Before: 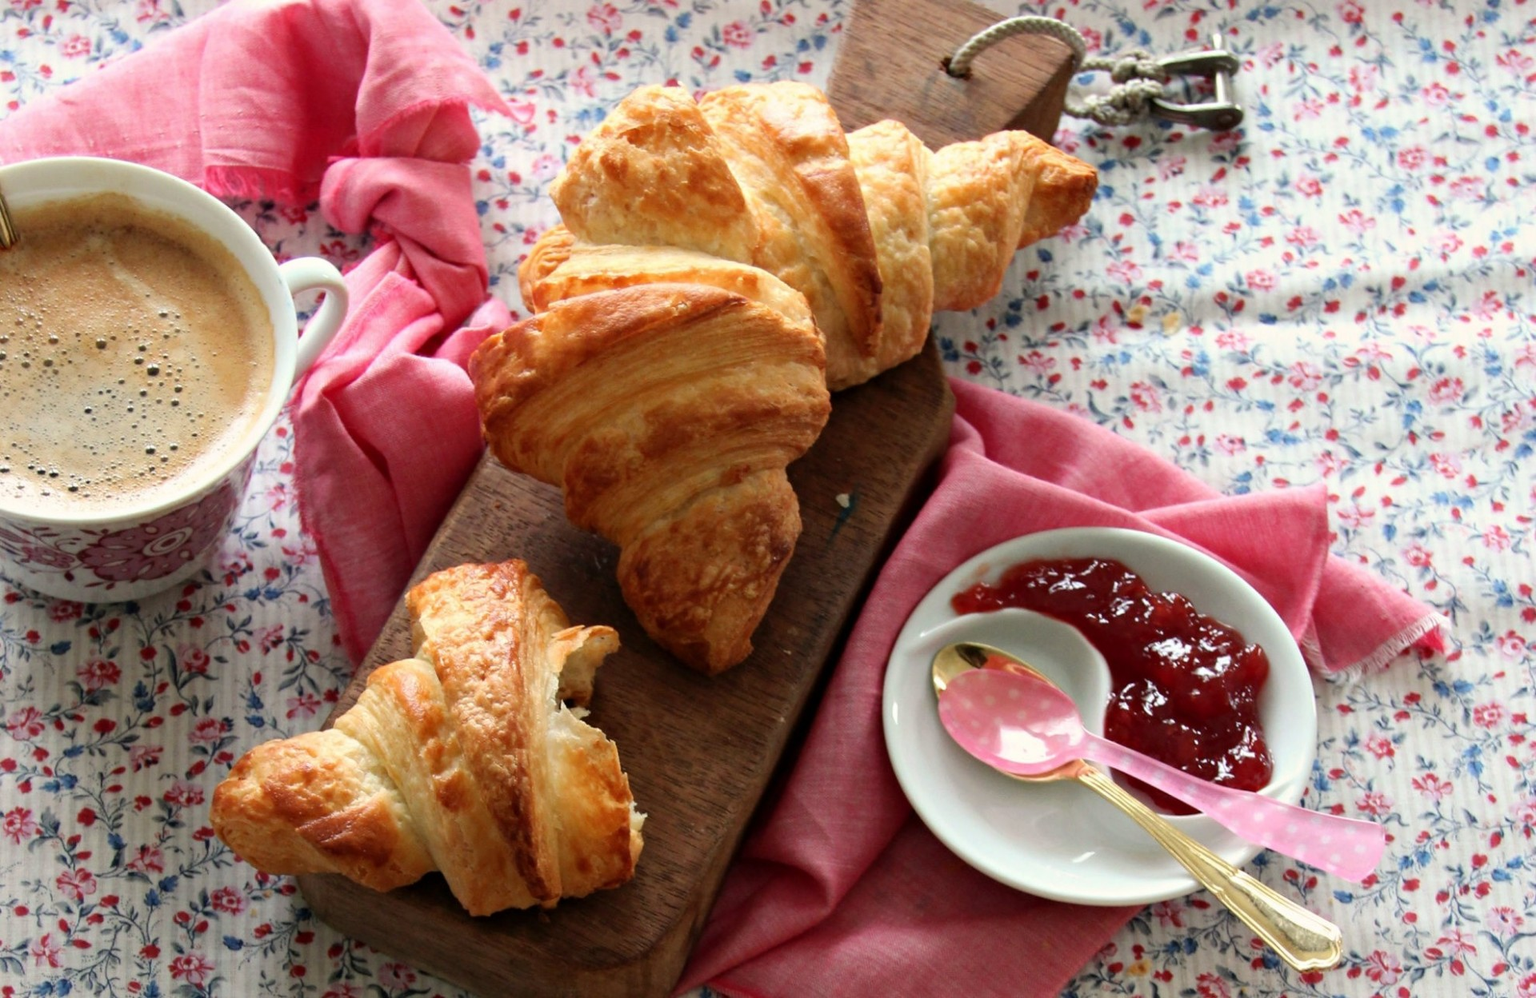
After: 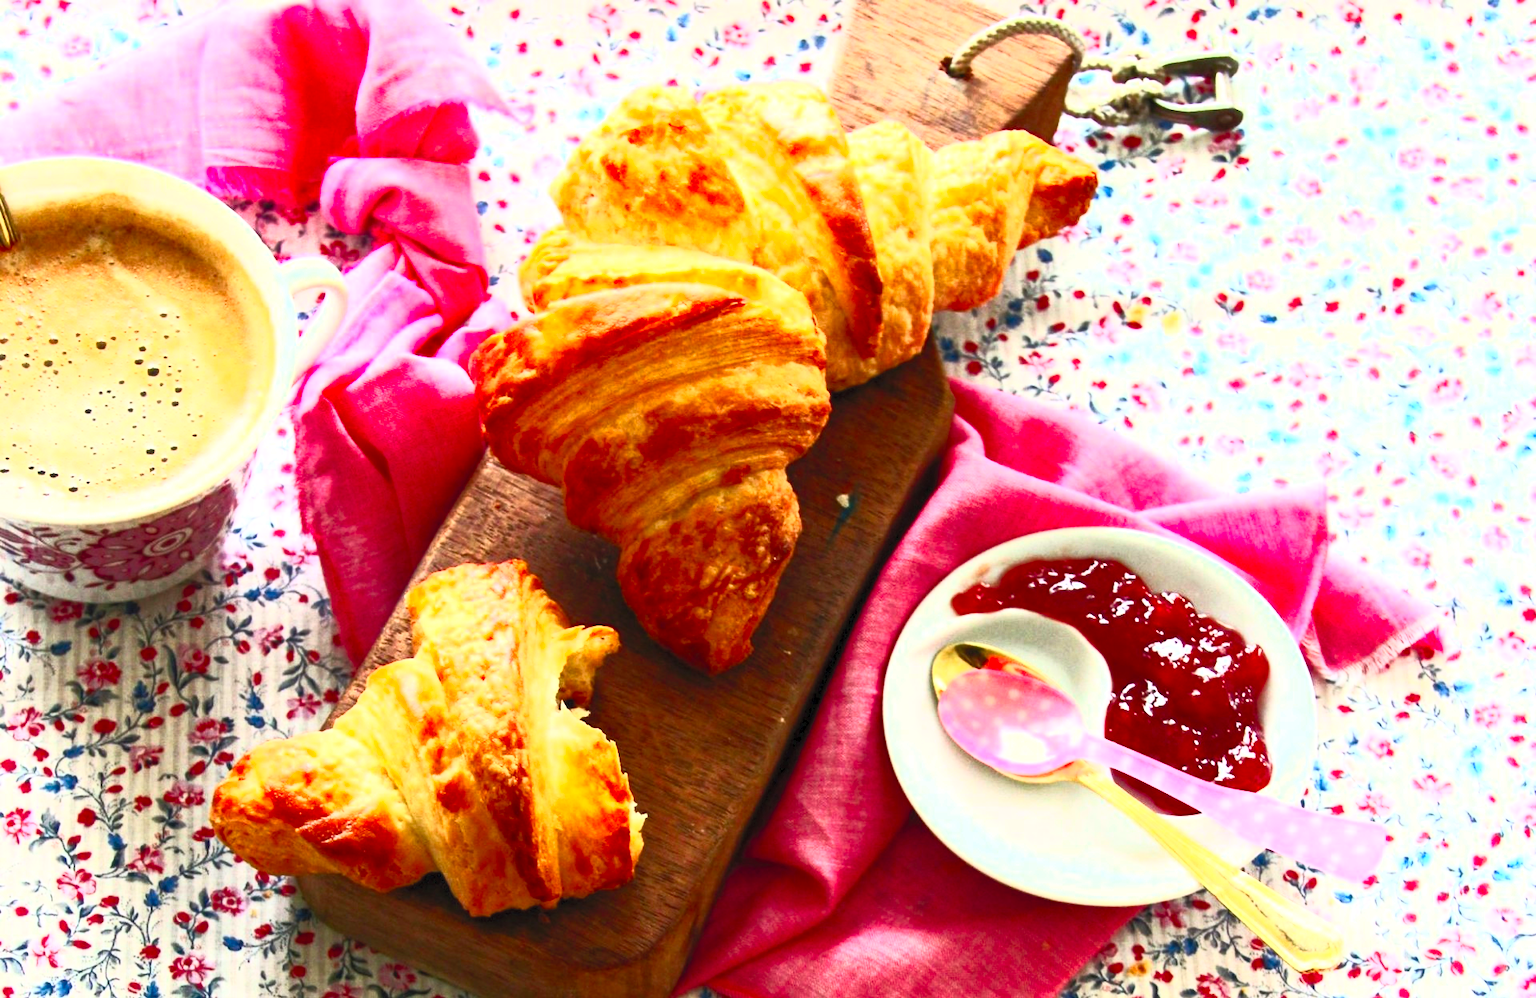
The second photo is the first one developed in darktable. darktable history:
local contrast: highlights 100%, shadows 100%, detail 120%, midtone range 0.2
contrast brightness saturation: contrast 1, brightness 1, saturation 1
